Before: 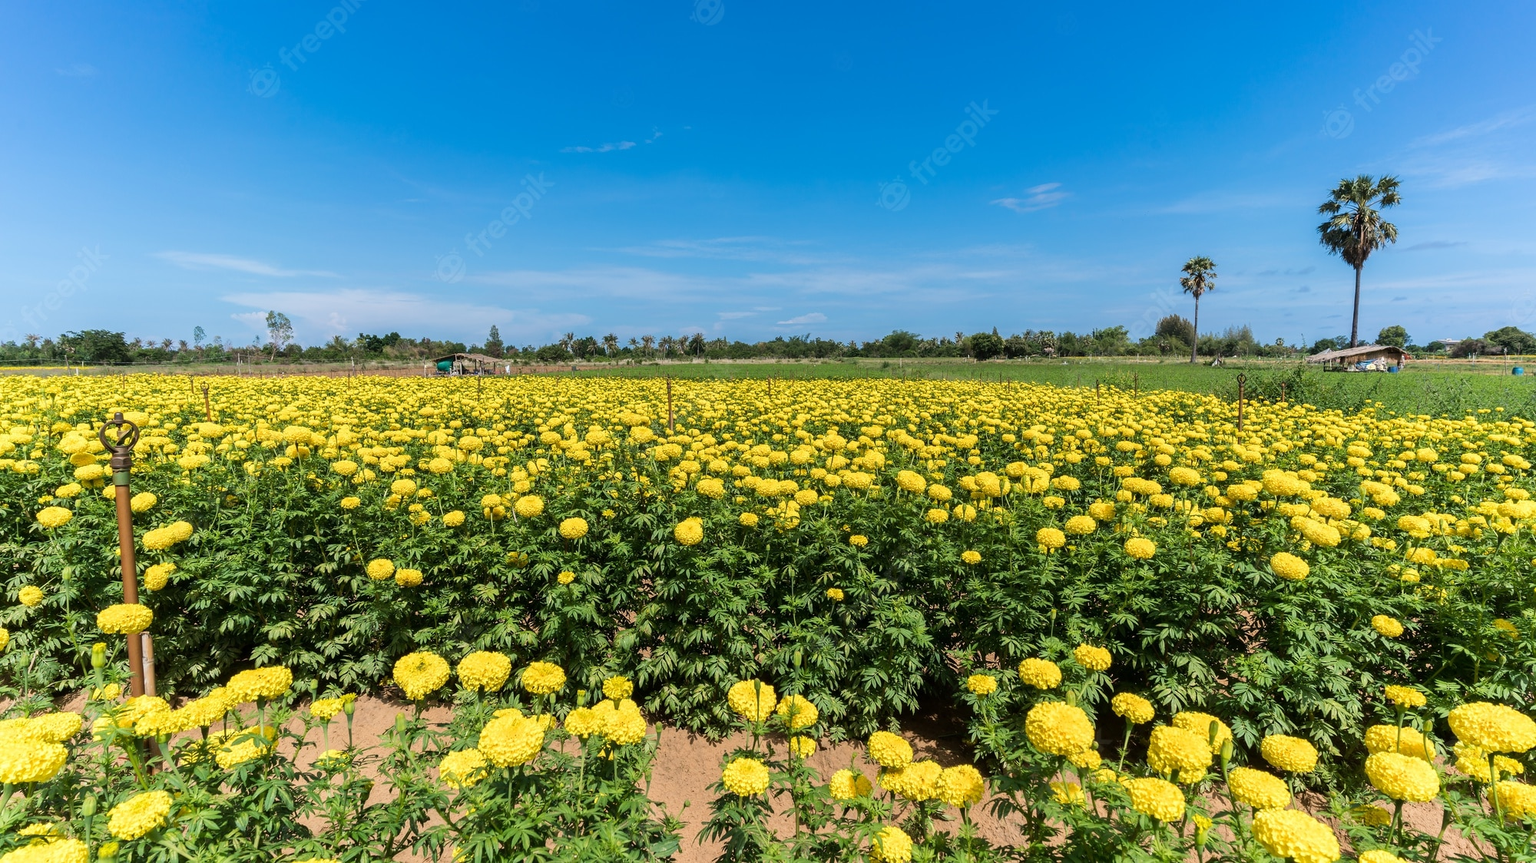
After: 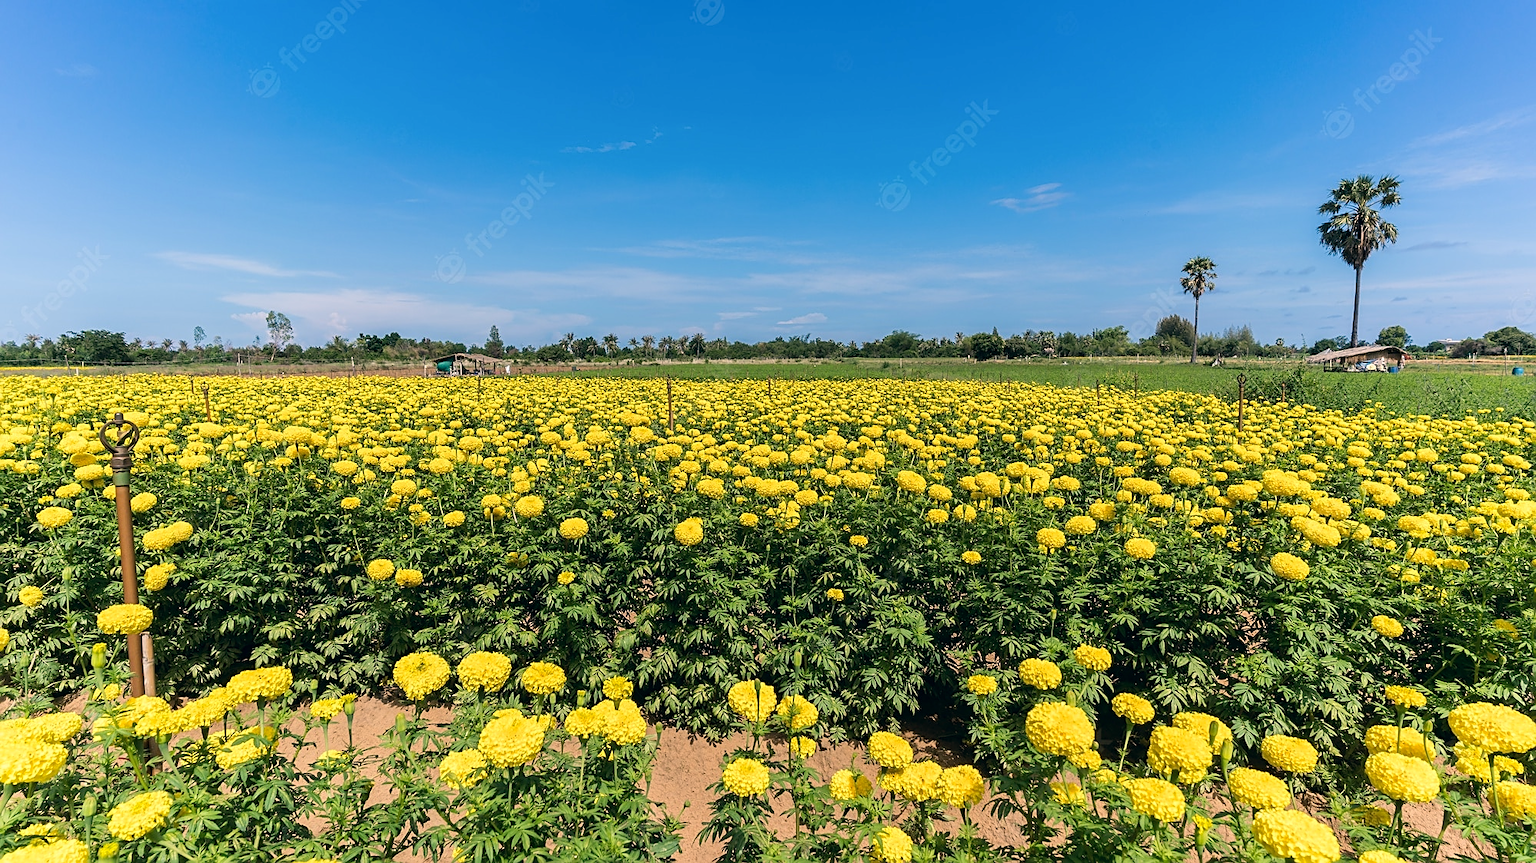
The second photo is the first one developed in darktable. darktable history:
color correction: highlights a* 5.37, highlights b* 5.32, shadows a* -4.39, shadows b* -5.03
sharpen: on, module defaults
